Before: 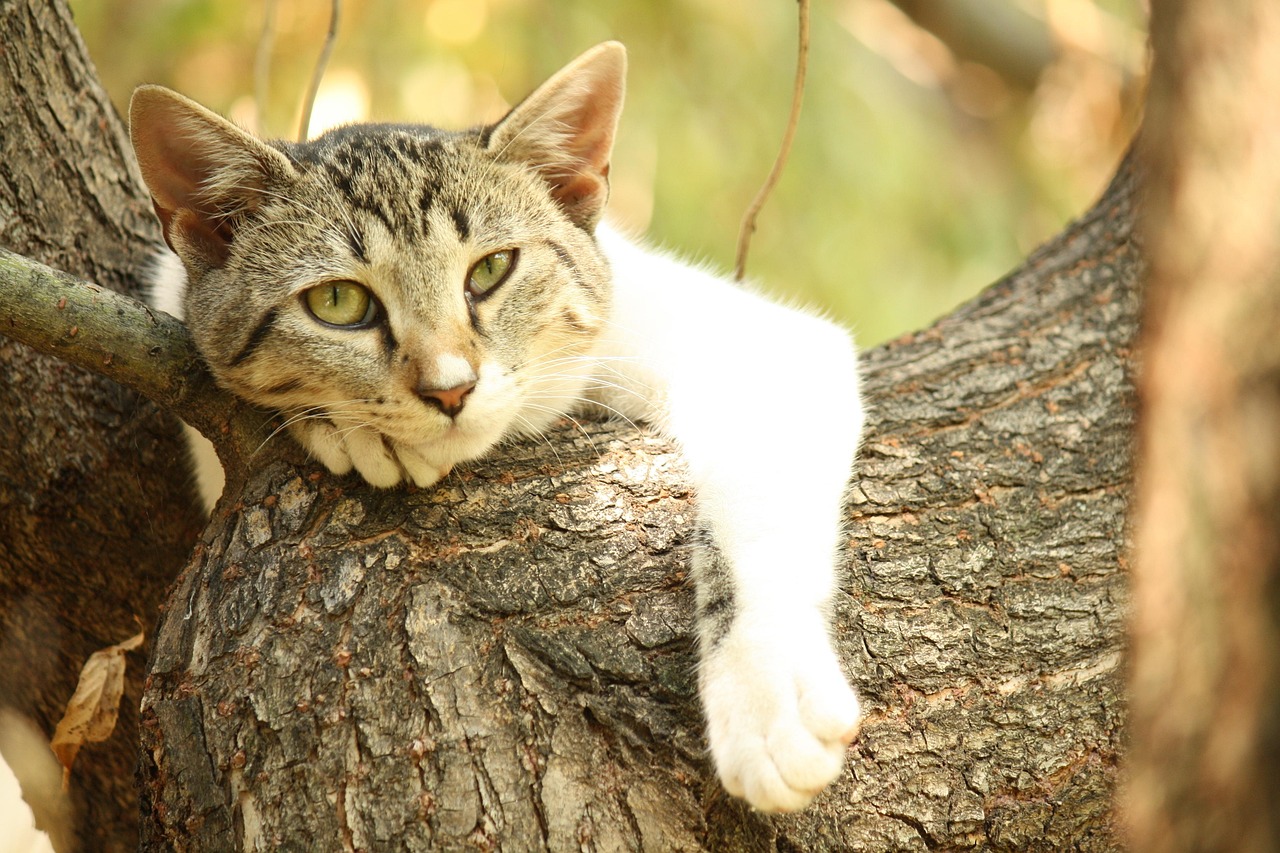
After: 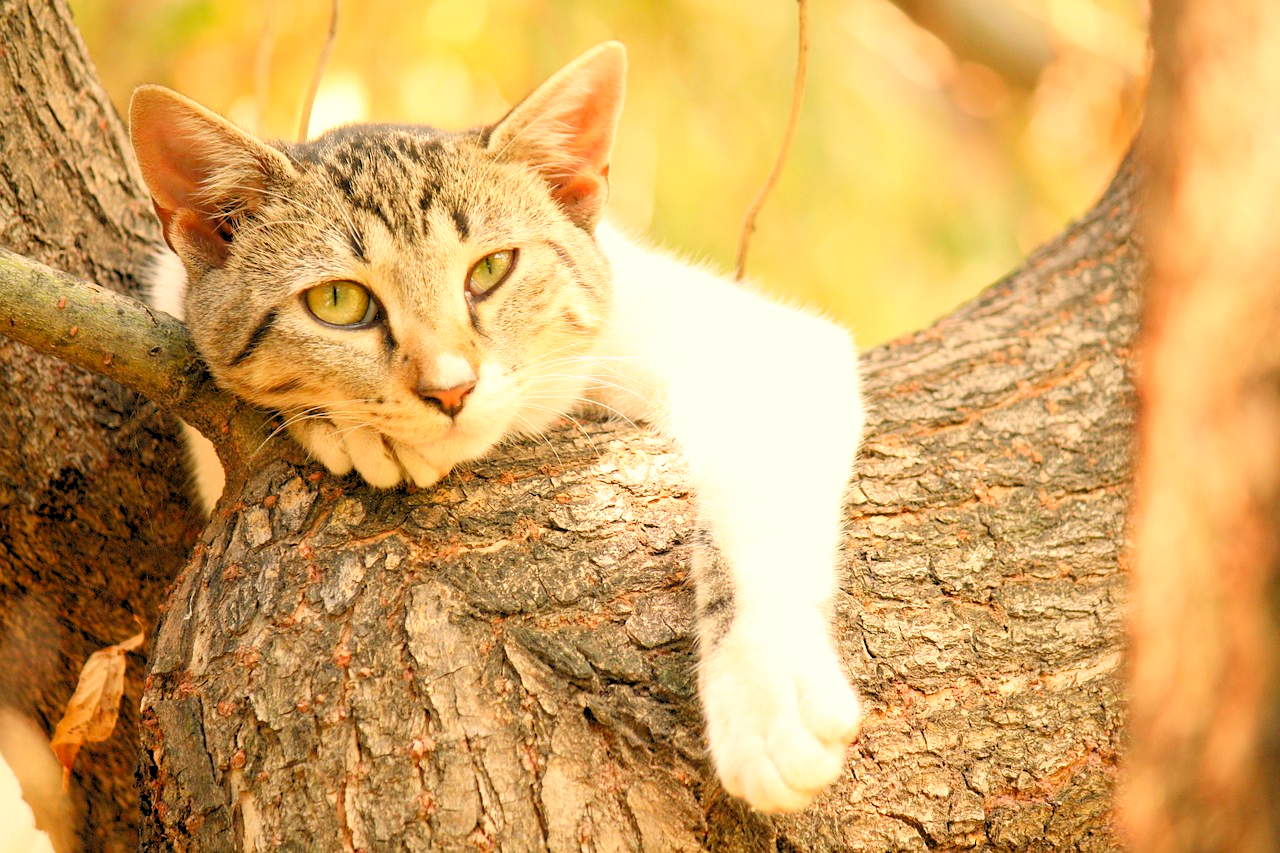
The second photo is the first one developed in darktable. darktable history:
levels: levels [0.072, 0.414, 0.976]
contrast brightness saturation: saturation 0.1
white balance: red 1.127, blue 0.943
